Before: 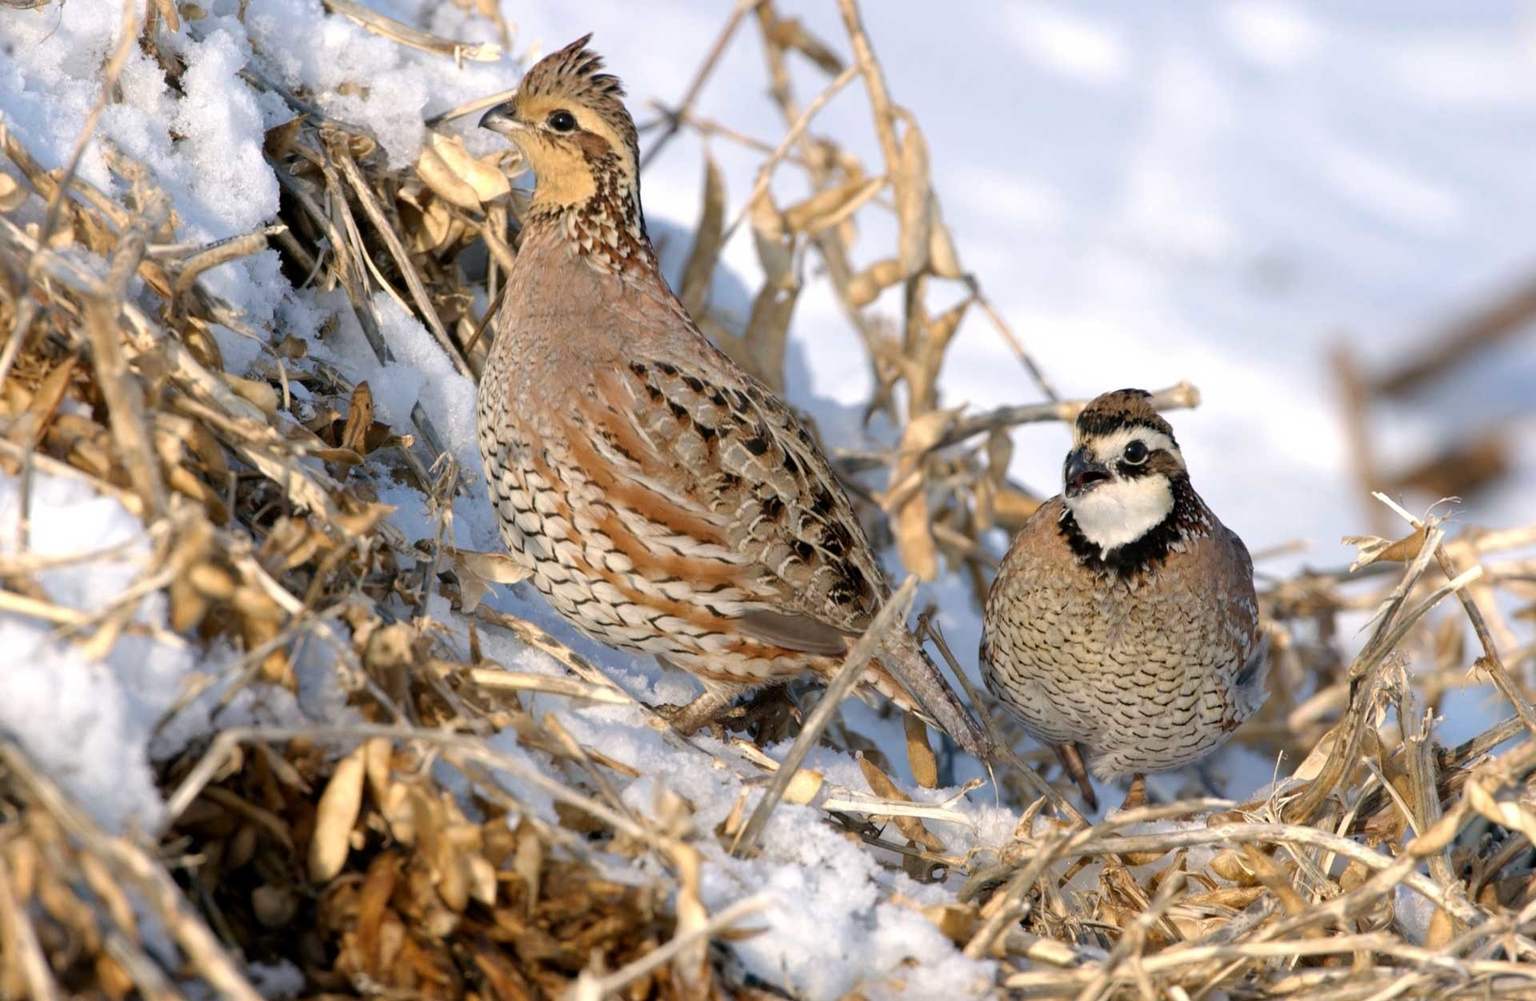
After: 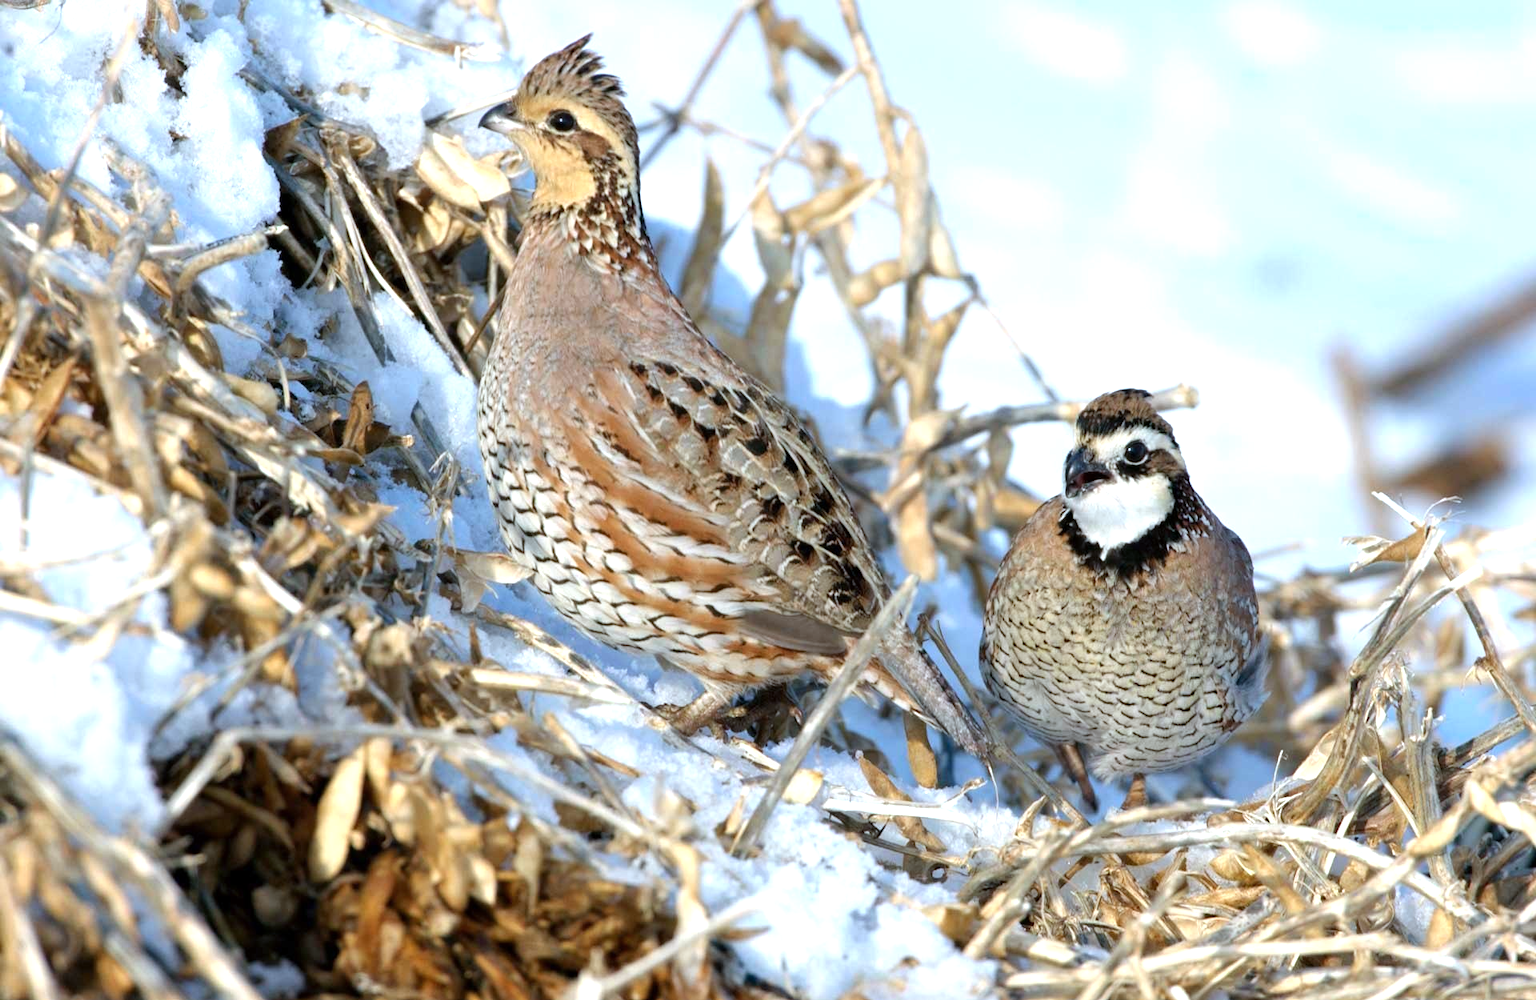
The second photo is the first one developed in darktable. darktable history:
color calibration: illuminant Planckian (black body), x 0.378, y 0.375, temperature 4065 K
levels: levels [0, 0.43, 0.859]
exposure: compensate highlight preservation false
